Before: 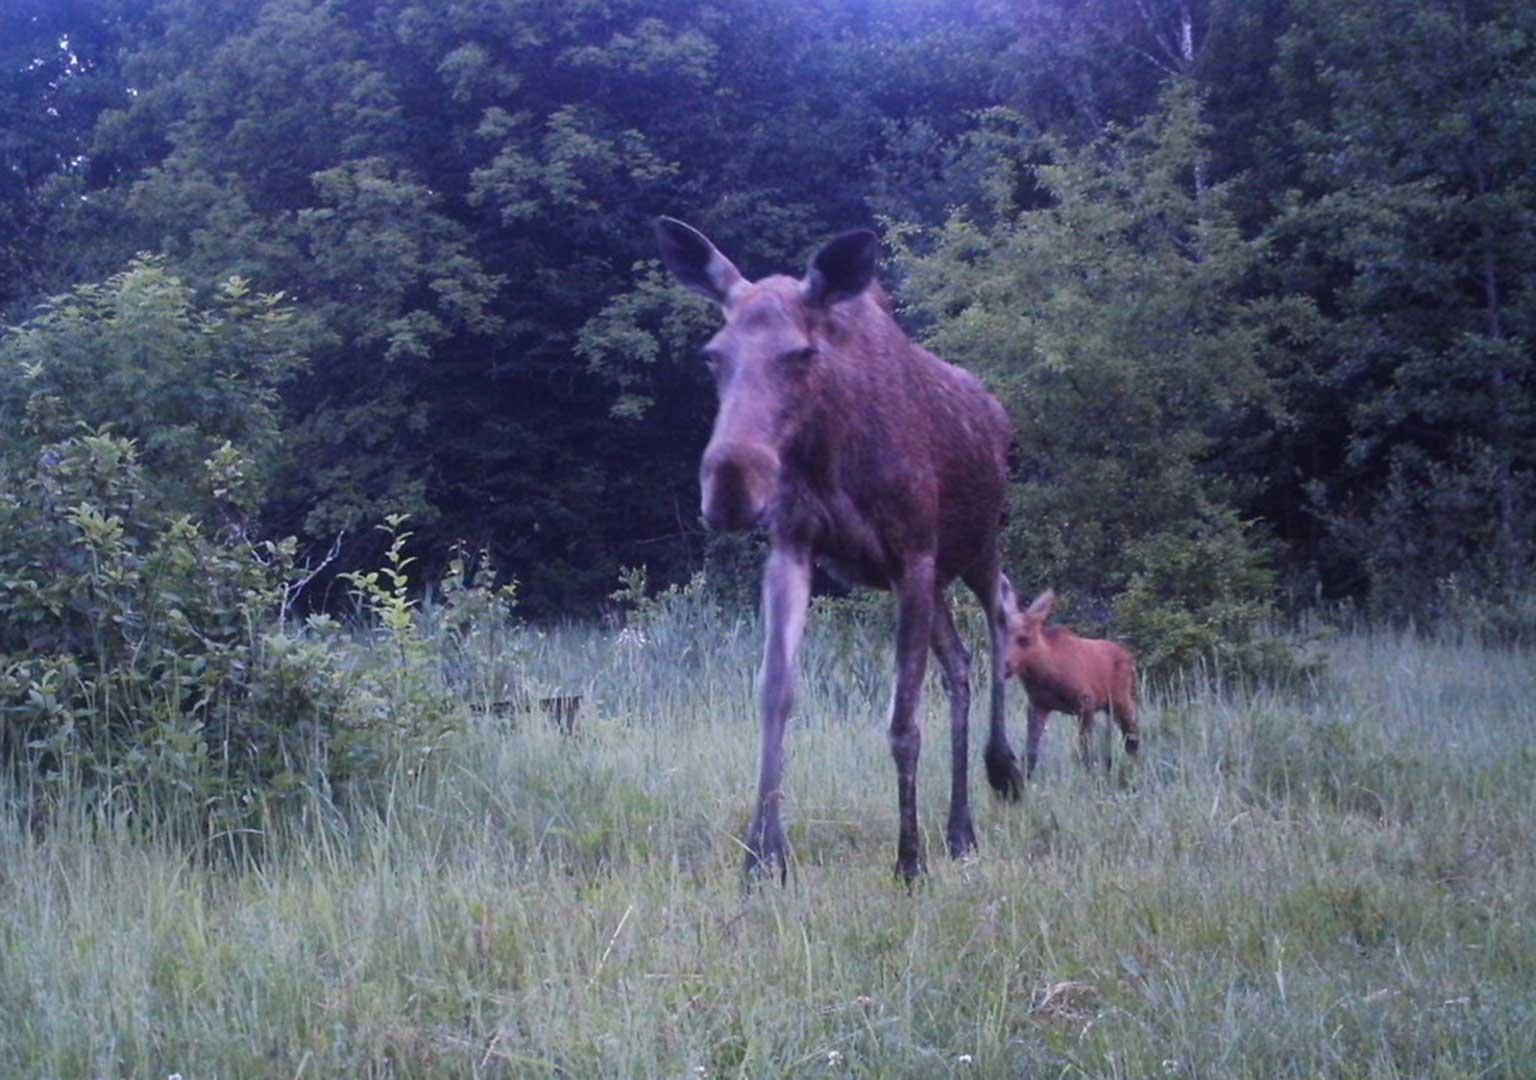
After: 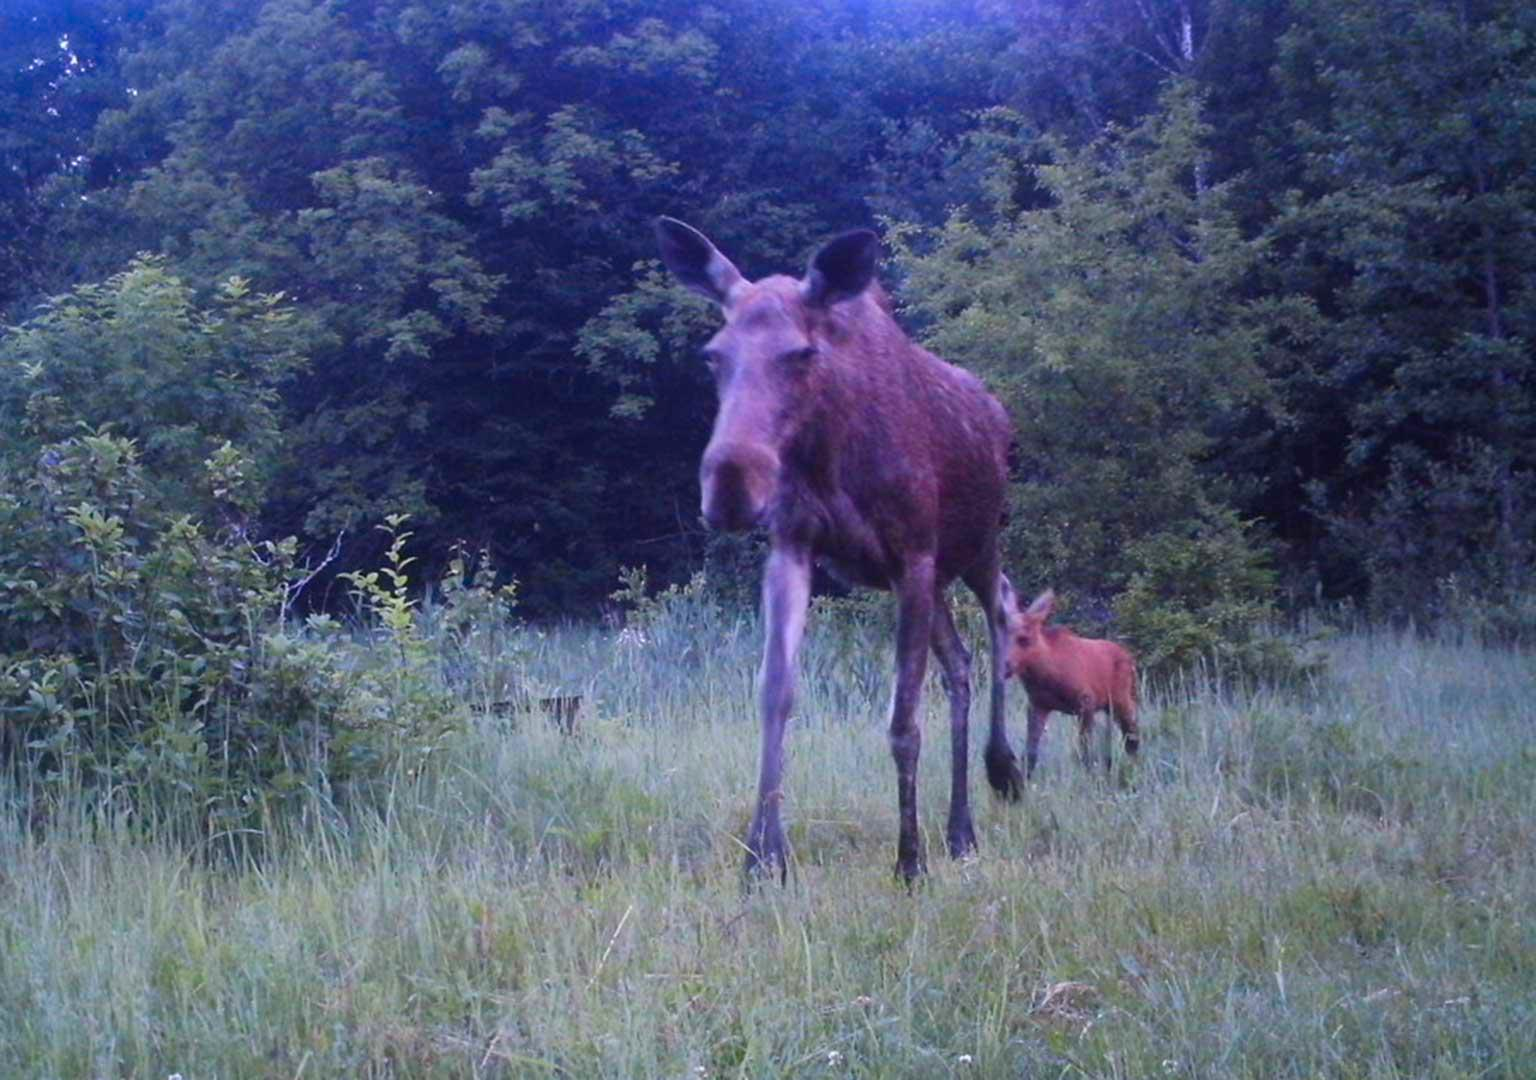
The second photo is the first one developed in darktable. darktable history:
color correction: highlights b* -0.044, saturation 1.27
